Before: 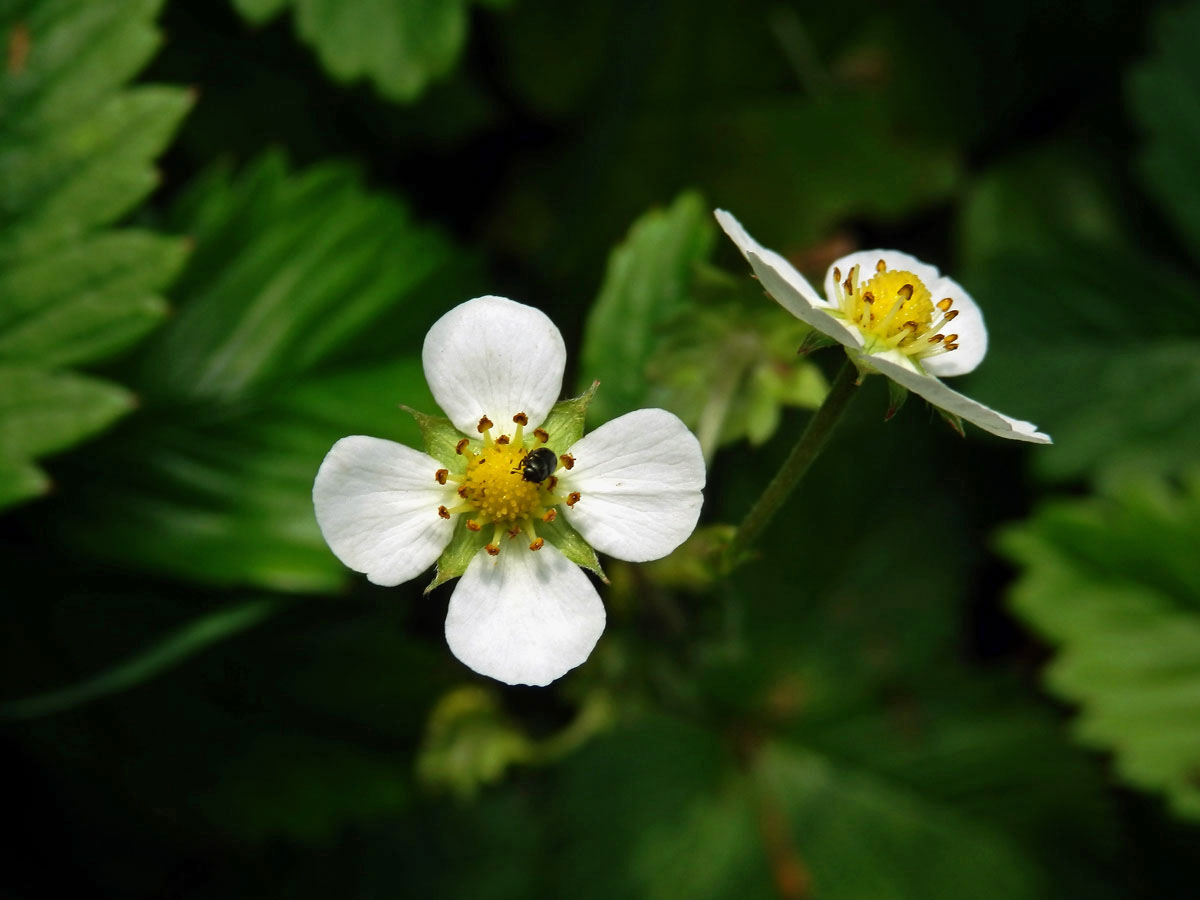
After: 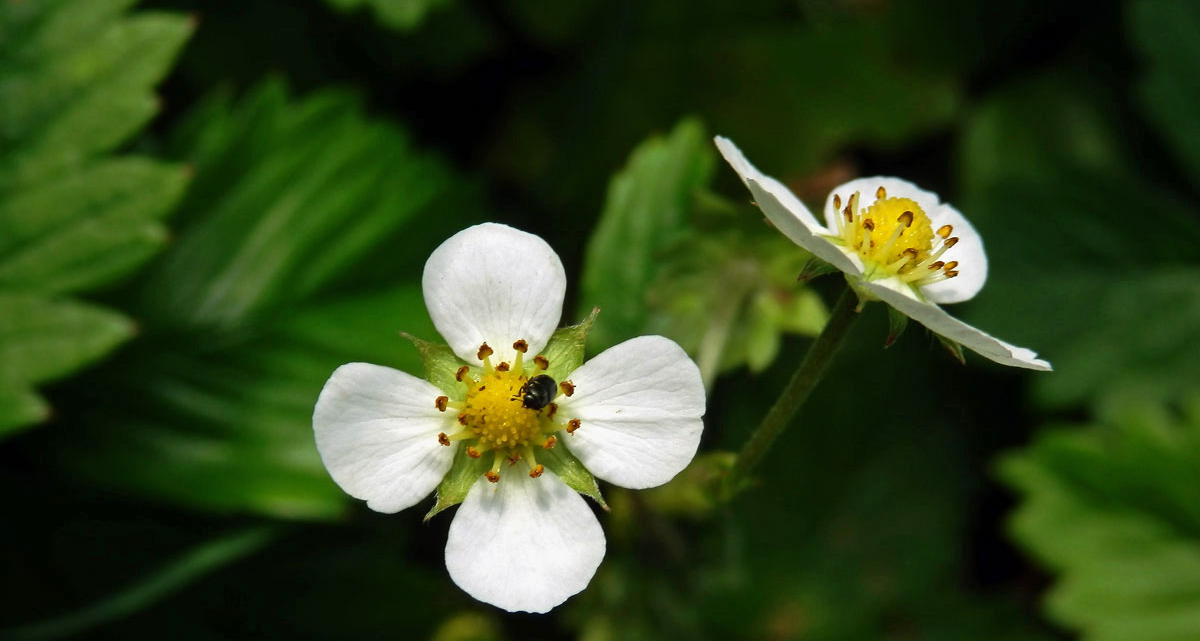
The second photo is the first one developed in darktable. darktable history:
tone curve: color space Lab, independent channels, preserve colors none
crop and rotate: top 8.143%, bottom 20.529%
